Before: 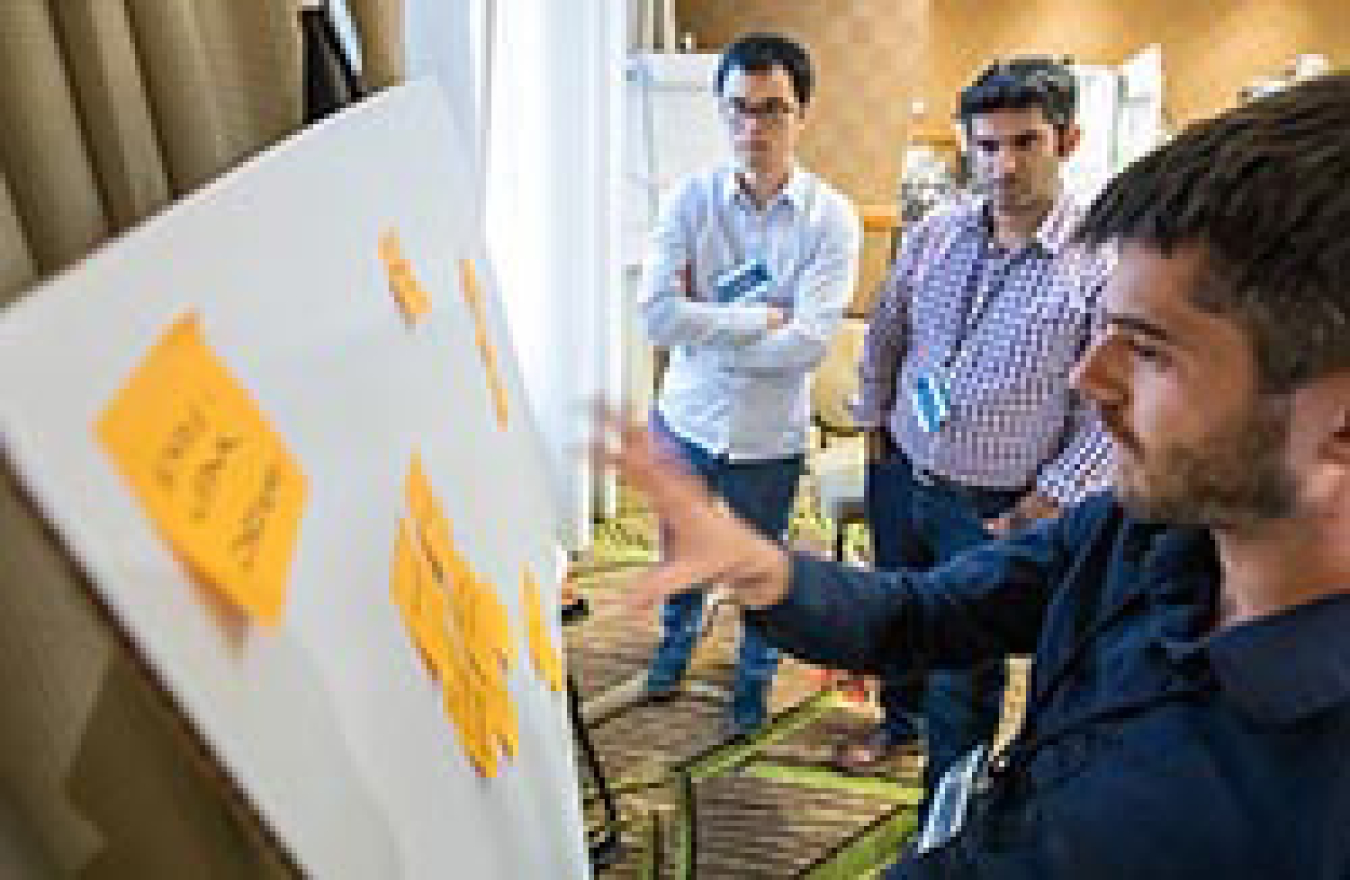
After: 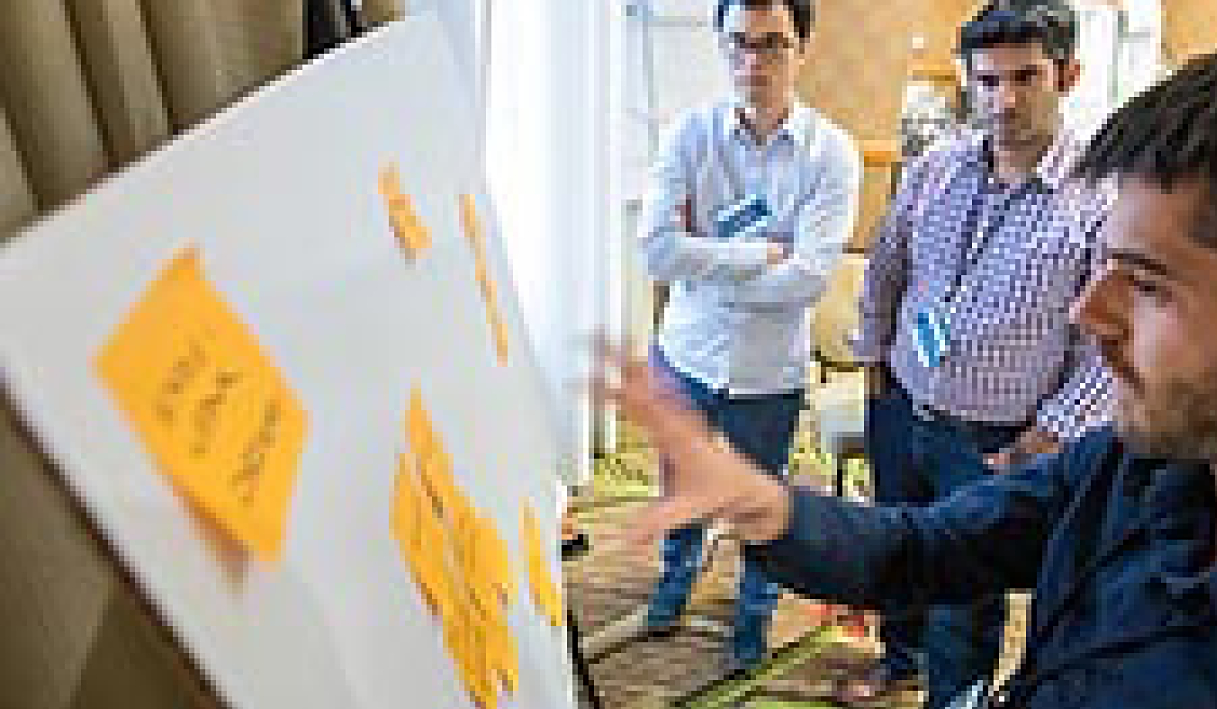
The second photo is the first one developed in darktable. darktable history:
crop: top 7.45%, right 9.822%, bottom 11.926%
sharpen: on, module defaults
